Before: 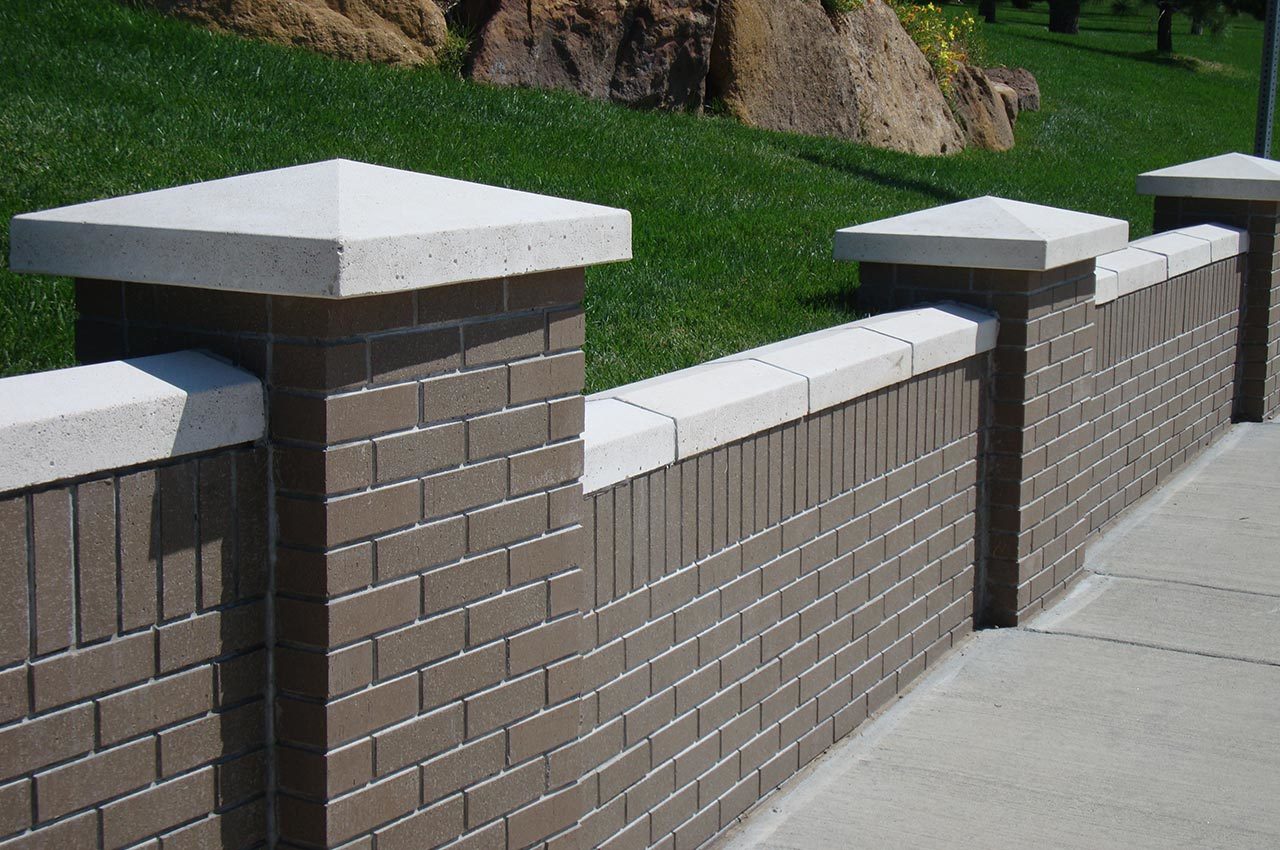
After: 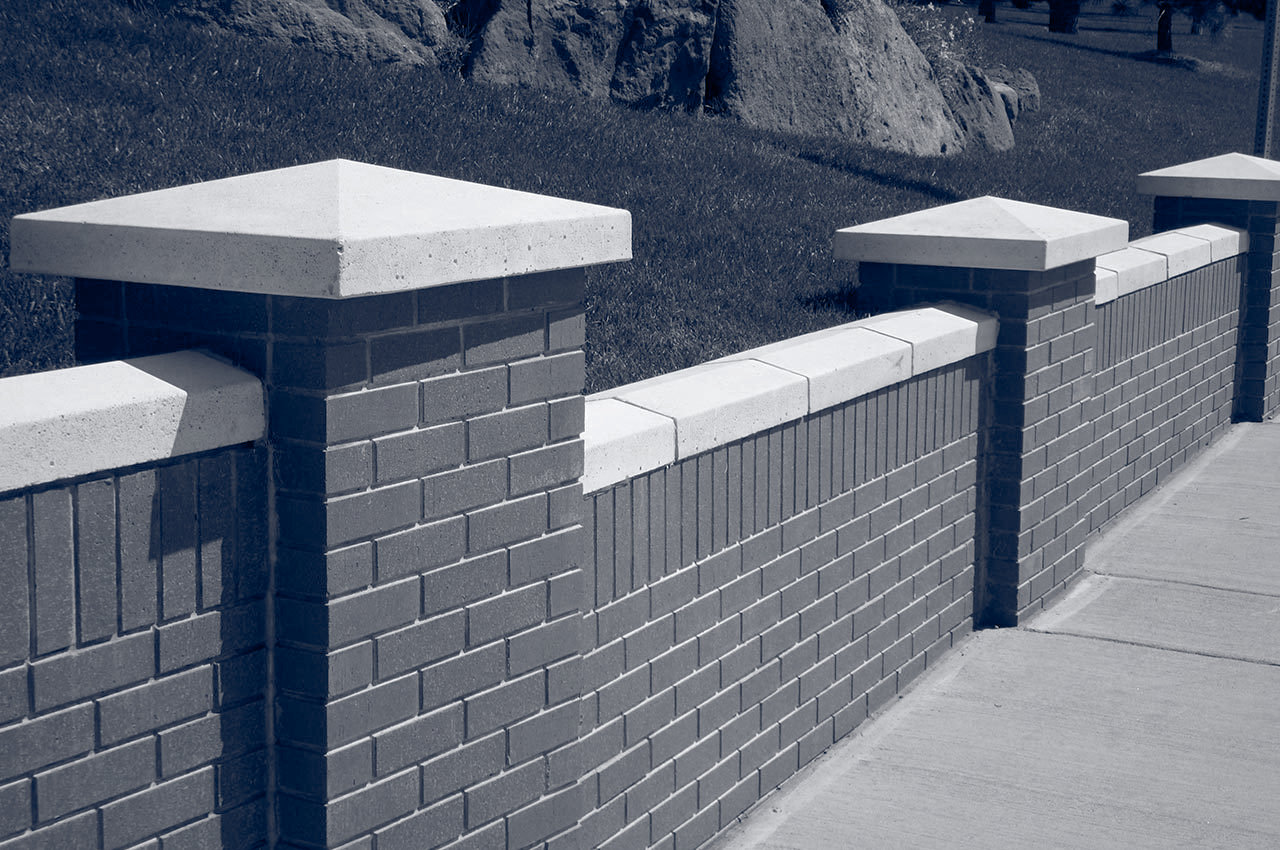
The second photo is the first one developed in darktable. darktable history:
shadows and highlights: shadows 25.8, highlights -25.16
color balance rgb: shadows lift › chroma 0.814%, shadows lift › hue 110.6°, global offset › chroma 0.252%, global offset › hue 257.75°, linear chroma grading › global chroma 49.951%, perceptual saturation grading › global saturation 27.286%, perceptual saturation grading › highlights -28.939%, perceptual saturation grading › mid-tones 15.542%, perceptual saturation grading › shadows 33.025%, global vibrance 20%
color calibration: output gray [0.267, 0.423, 0.261, 0], illuminant custom, x 0.38, y 0.481, temperature 4473.37 K
exposure: exposure -0.208 EV, compensate highlight preservation false
